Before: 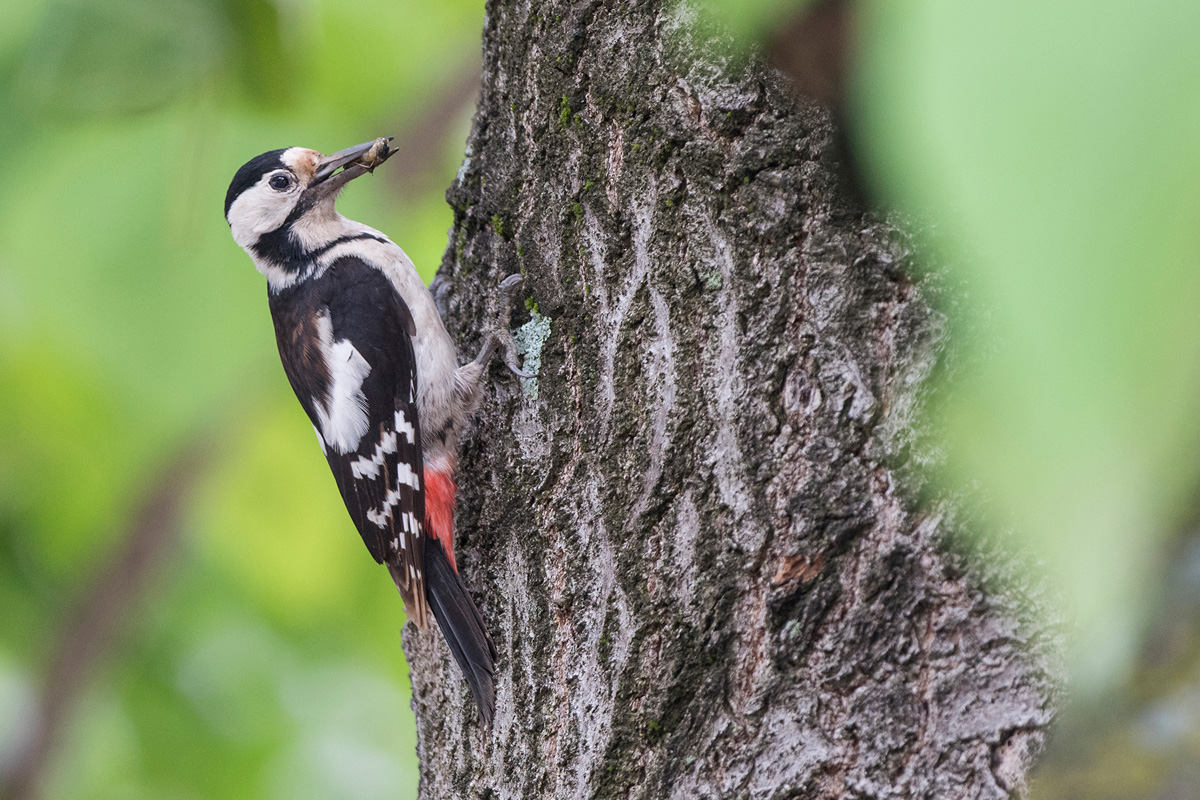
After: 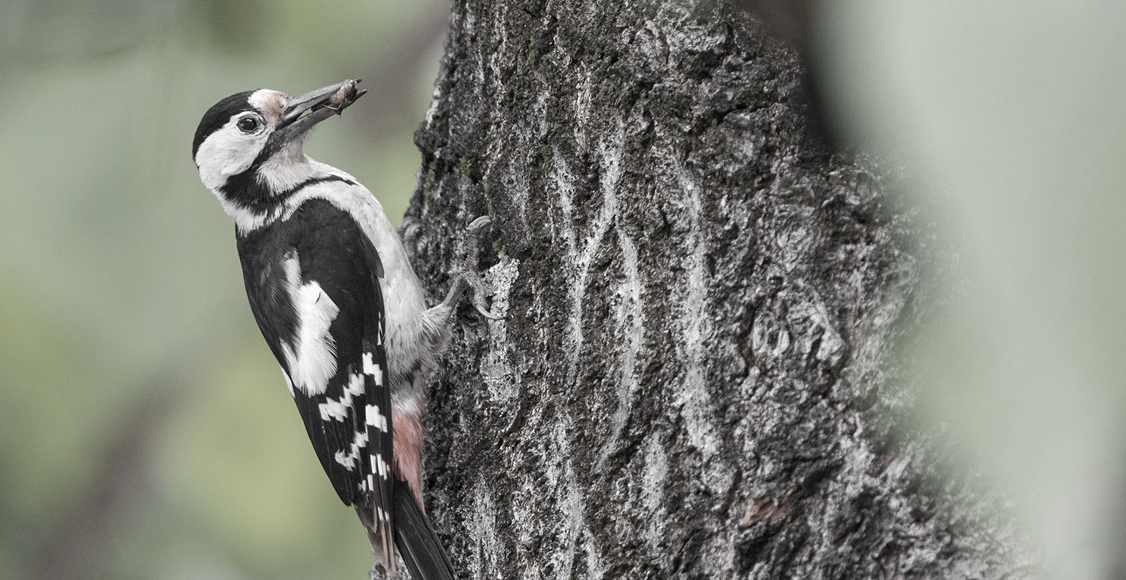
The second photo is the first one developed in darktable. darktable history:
color zones: curves: ch0 [(0, 0.613) (0.01, 0.613) (0.245, 0.448) (0.498, 0.529) (0.642, 0.665) (0.879, 0.777) (0.99, 0.613)]; ch1 [(0, 0.035) (0.121, 0.189) (0.259, 0.197) (0.415, 0.061) (0.589, 0.022) (0.732, 0.022) (0.857, 0.026) (0.991, 0.053)]
crop: left 2.737%, top 7.287%, right 3.421%, bottom 20.179%
